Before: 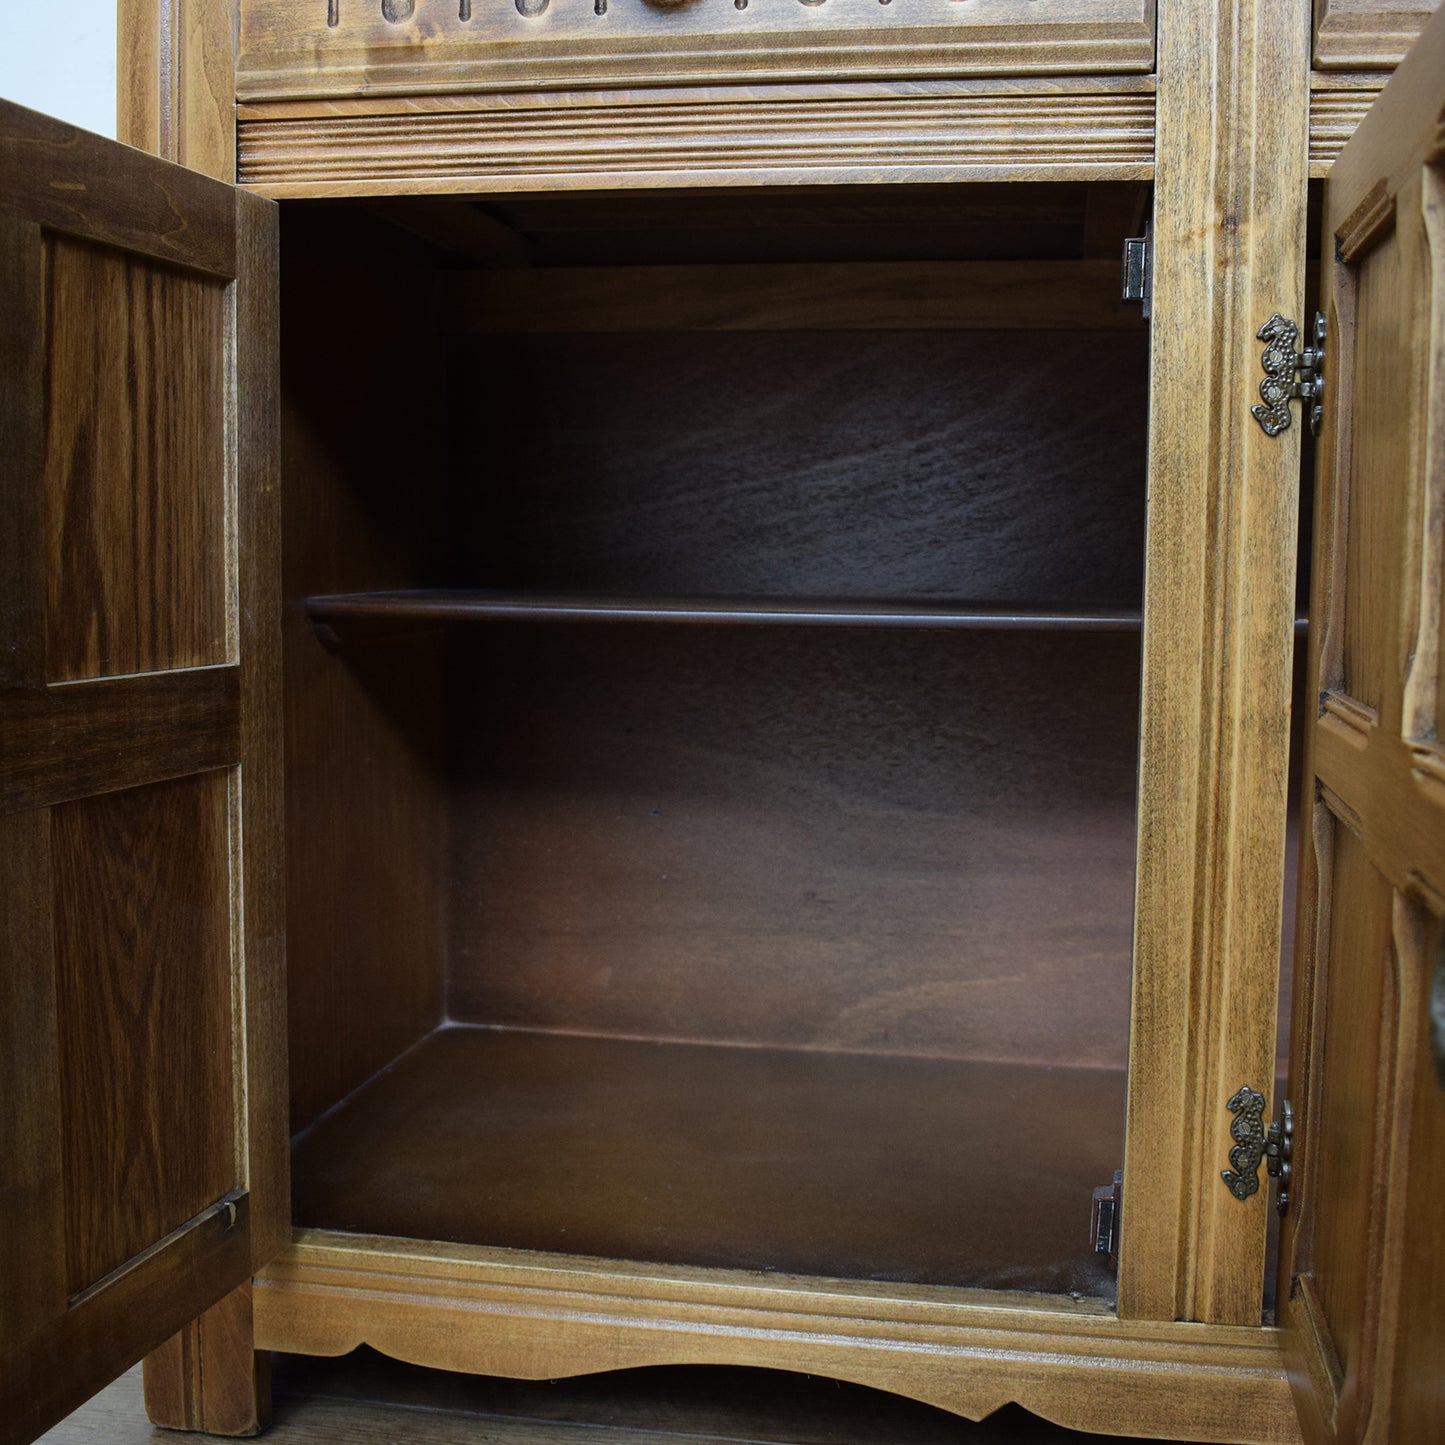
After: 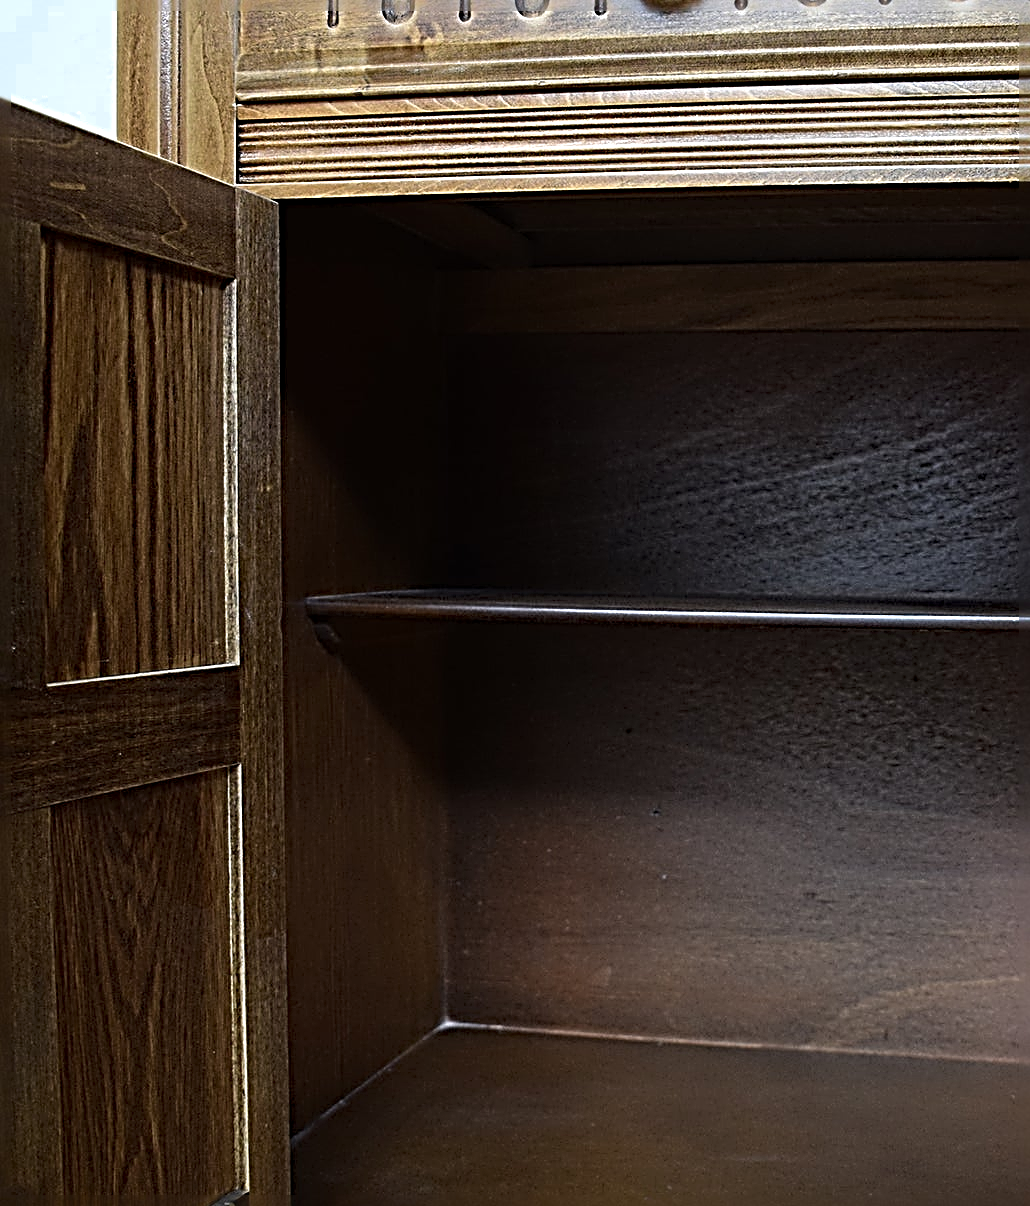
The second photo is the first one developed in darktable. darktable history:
color zones: curves: ch0 [(0.203, 0.433) (0.607, 0.517) (0.697, 0.696) (0.705, 0.897)]
sharpen: radius 4.021, amount 1.985
crop: right 28.693%, bottom 16.484%
